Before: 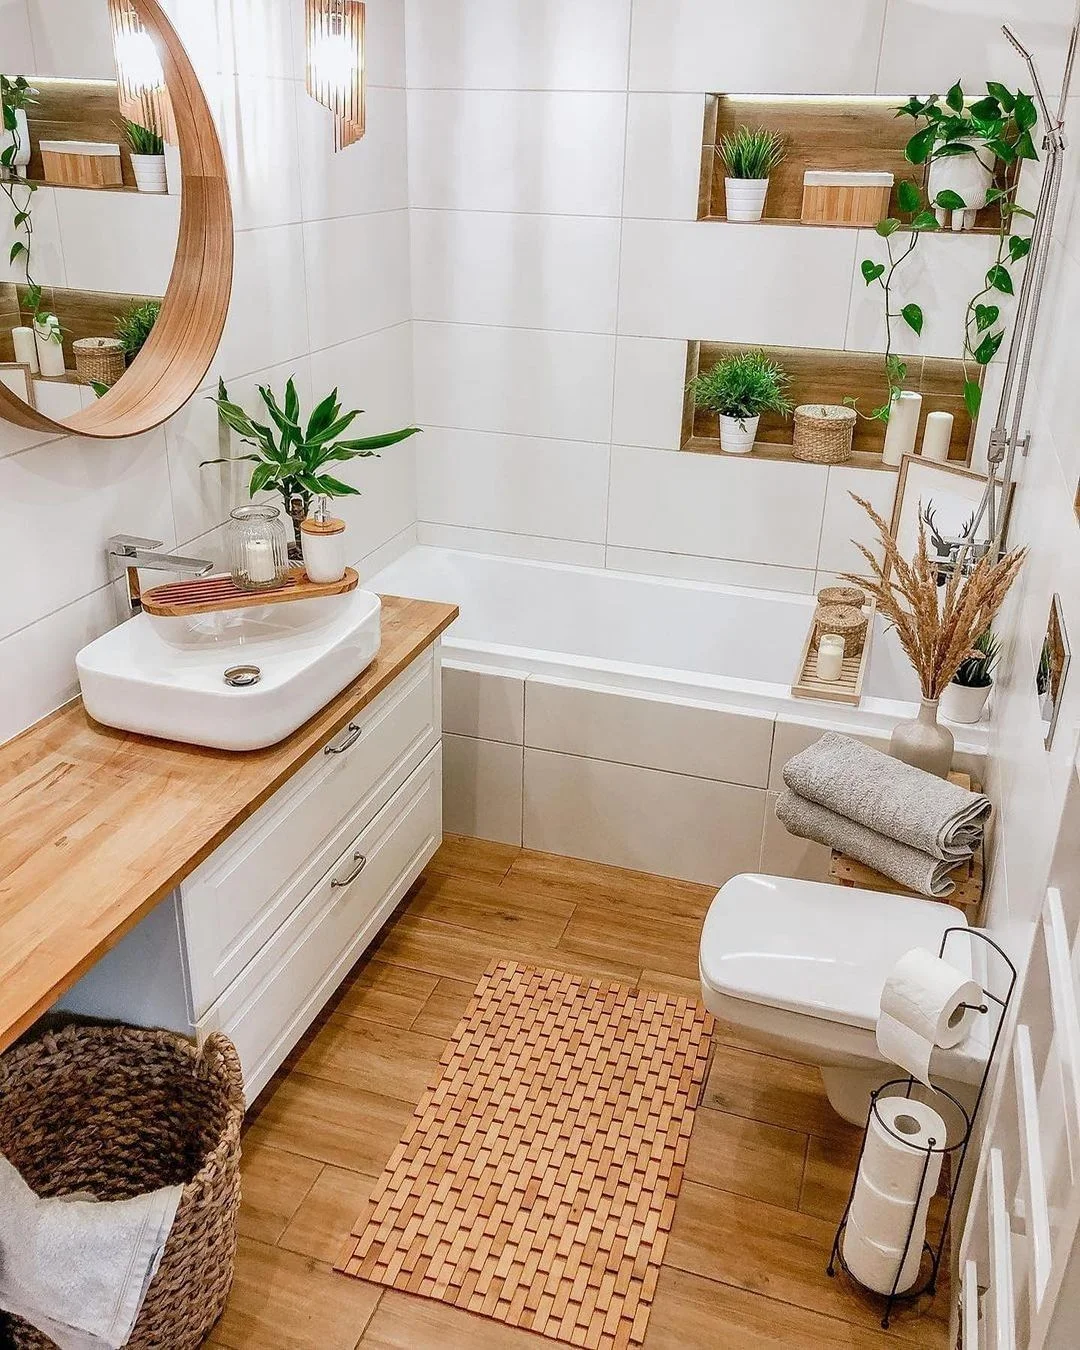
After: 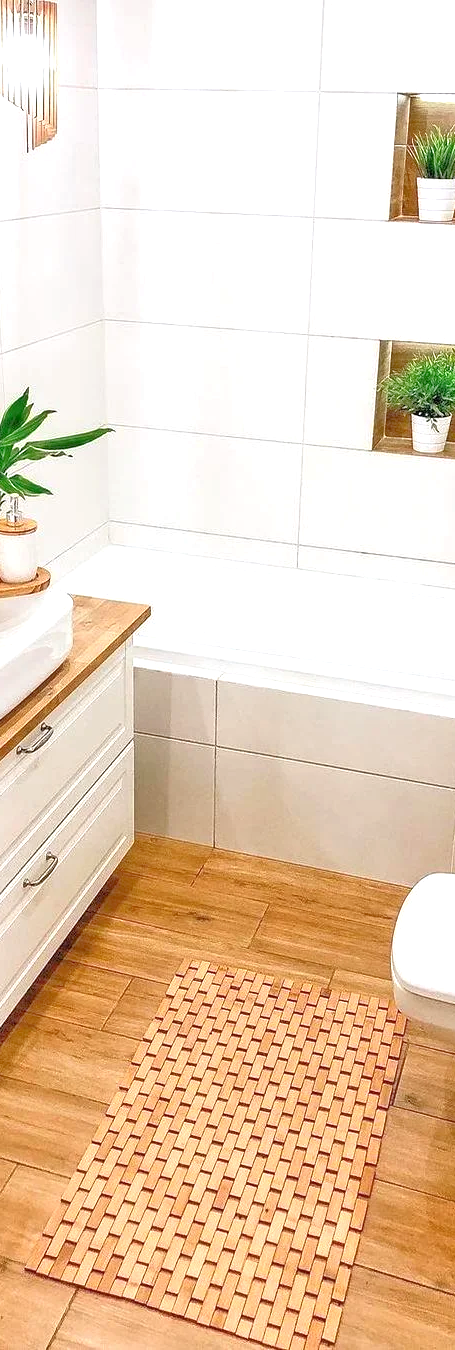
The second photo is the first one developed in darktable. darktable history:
crop: left 28.583%, right 29.231%
tone equalizer: -7 EV 0.15 EV, -6 EV 0.6 EV, -5 EV 1.15 EV, -4 EV 1.33 EV, -3 EV 1.15 EV, -2 EV 0.6 EV, -1 EV 0.15 EV, mask exposure compensation -0.5 EV
exposure: exposure 0.657 EV, compensate highlight preservation false
